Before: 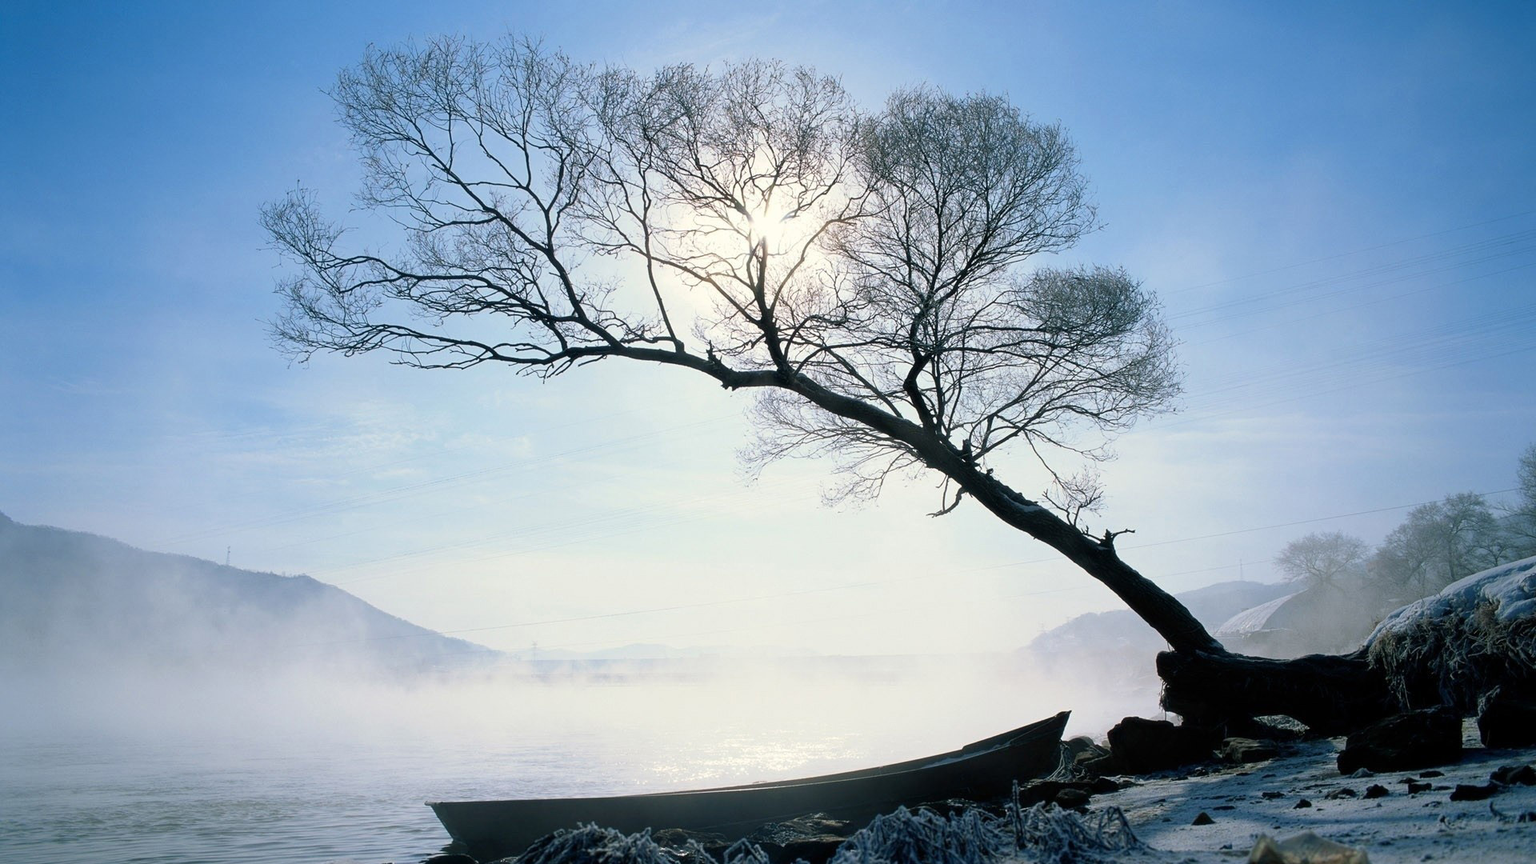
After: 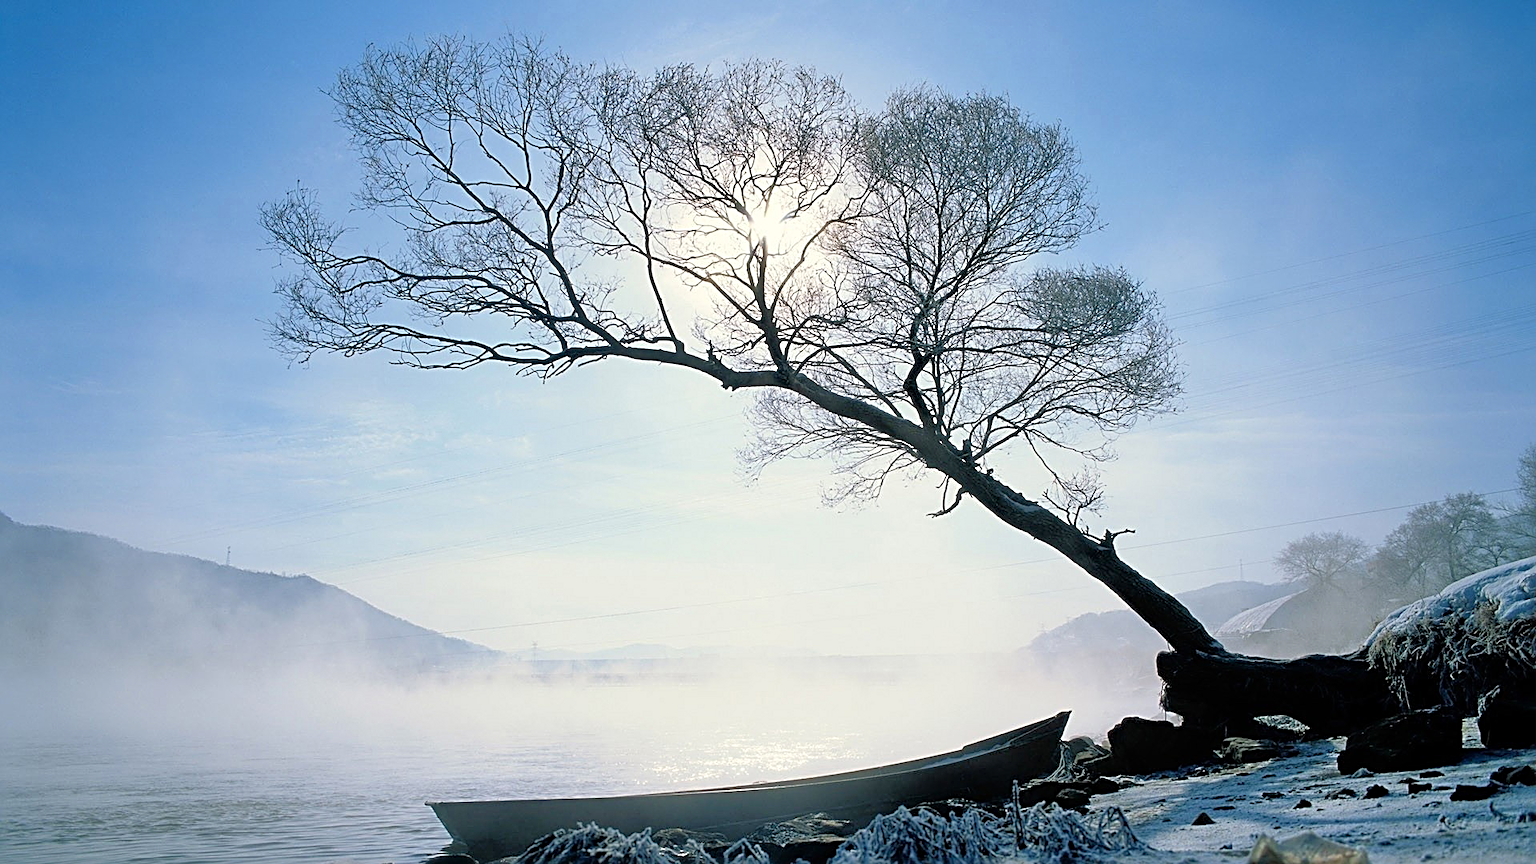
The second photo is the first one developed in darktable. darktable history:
sharpen: radius 2.819, amount 0.715
tone equalizer: -7 EV 0.144 EV, -6 EV 0.566 EV, -5 EV 1.18 EV, -4 EV 1.29 EV, -3 EV 1.12 EV, -2 EV 0.6 EV, -1 EV 0.163 EV
